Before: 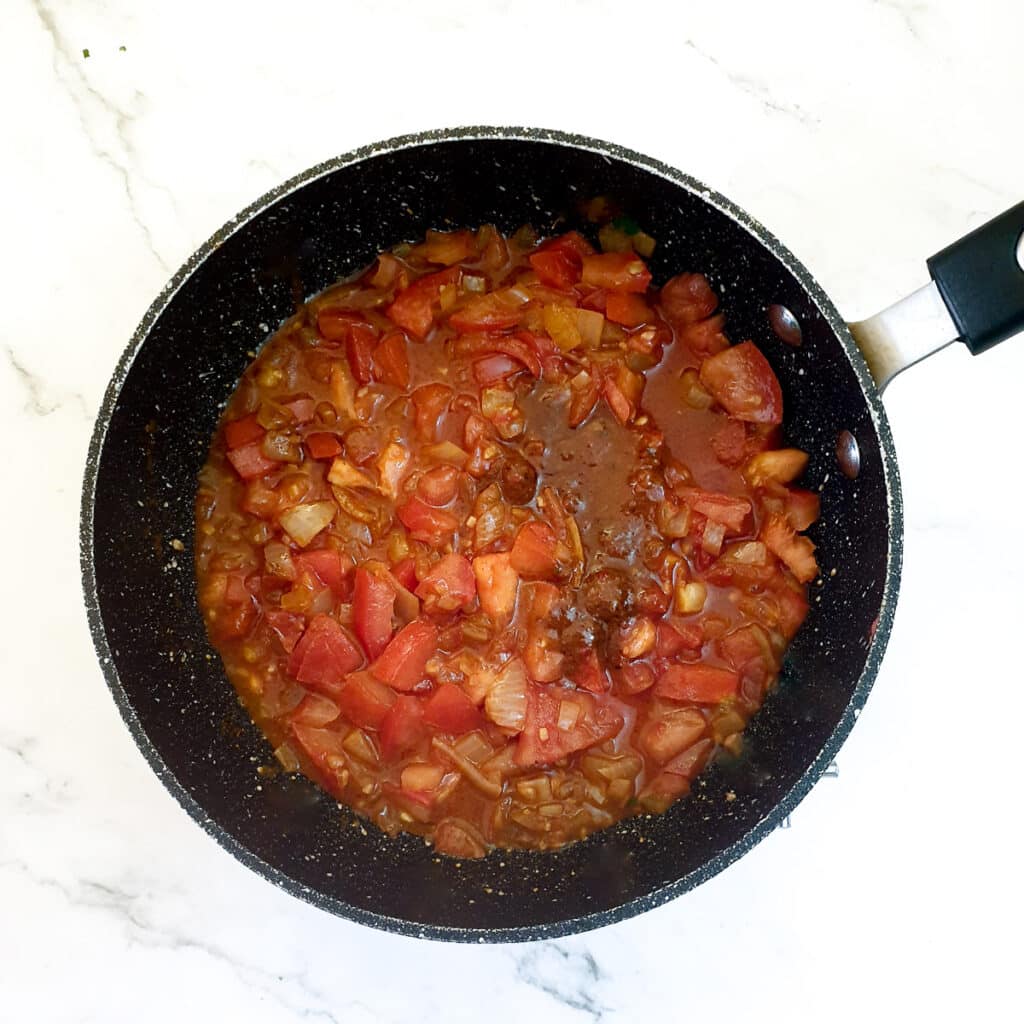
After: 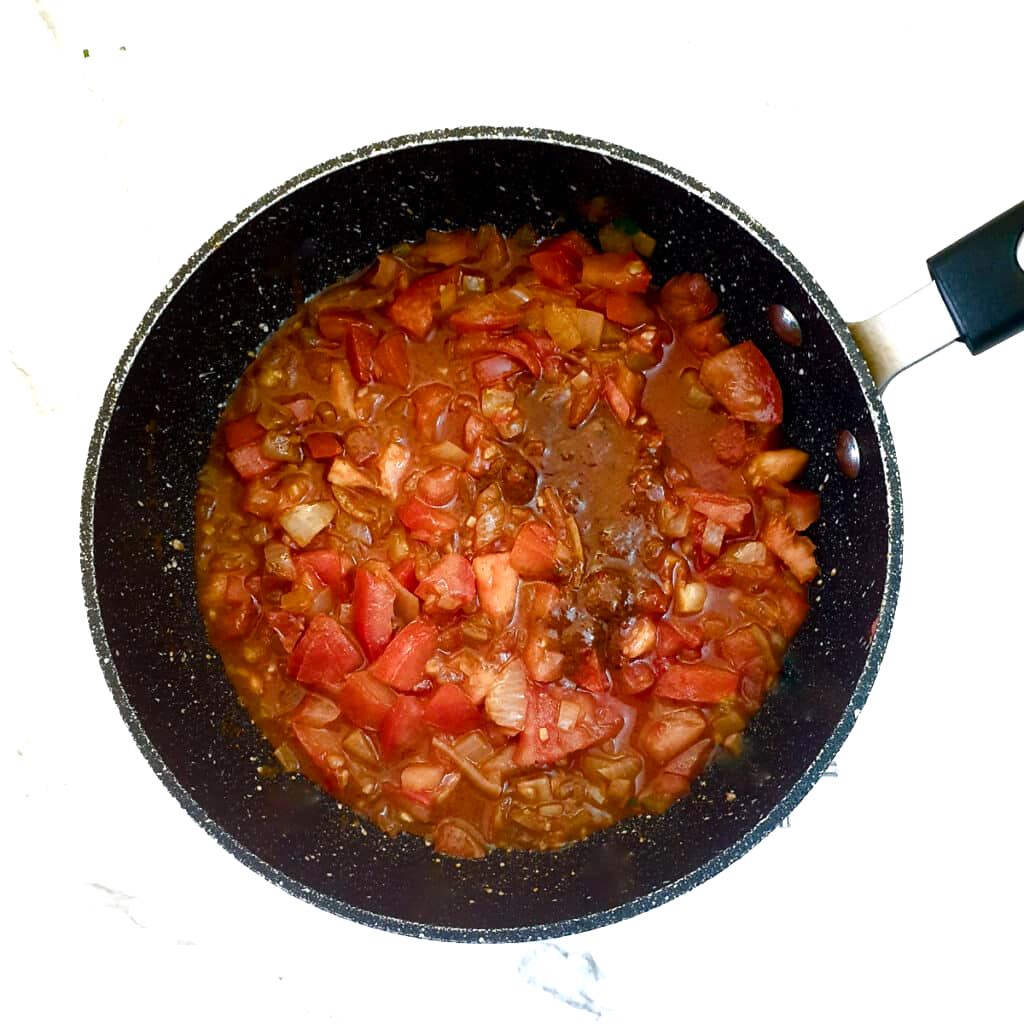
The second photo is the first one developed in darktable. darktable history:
color balance rgb: shadows lift › hue 86.64°, perceptual saturation grading › global saturation 20%, perceptual saturation grading › highlights -49.849%, perceptual saturation grading › shadows 24.095%, perceptual brilliance grading › highlights 9.599%, perceptual brilliance grading › mid-tones 5.38%
